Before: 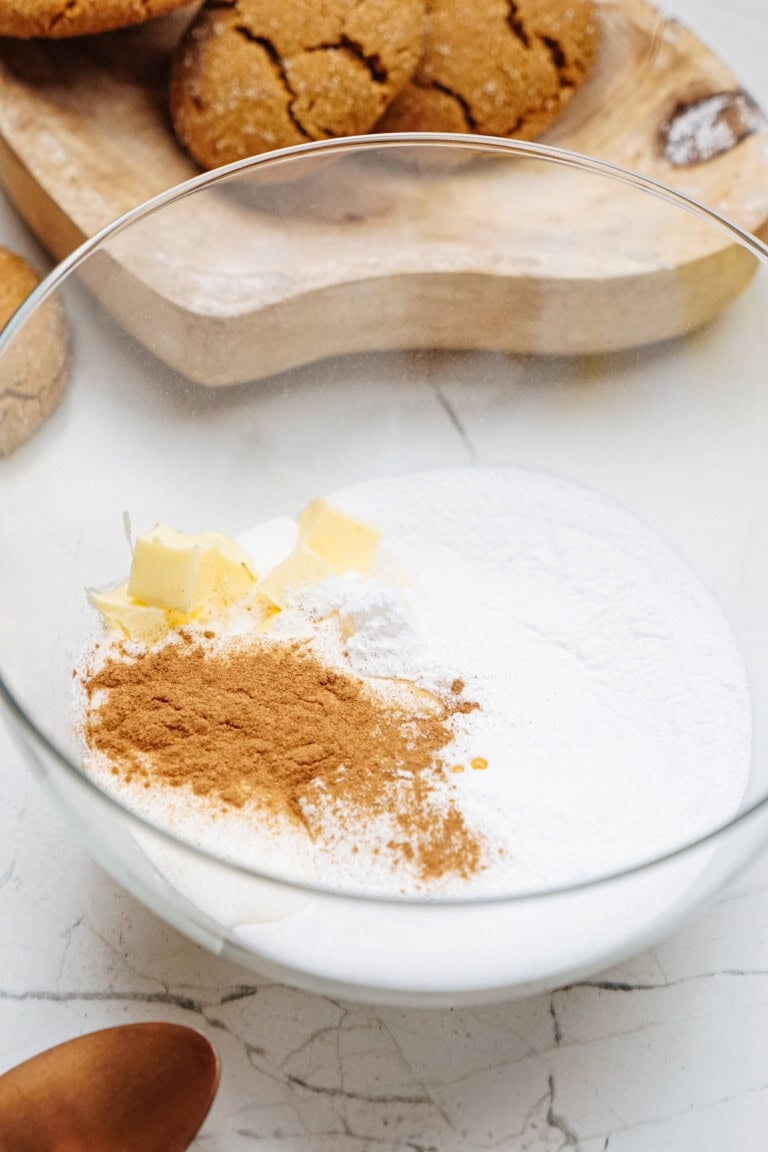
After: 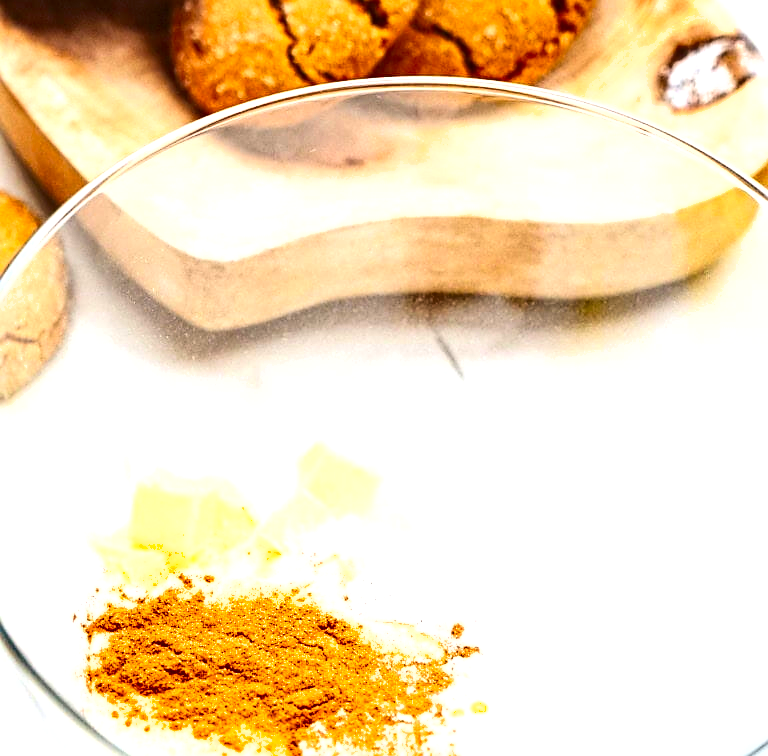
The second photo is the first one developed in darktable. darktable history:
crop and rotate: top 4.872%, bottom 29.442%
sharpen: radius 1.537, amount 0.367, threshold 1.744
tone curve: curves: ch0 [(0, 0) (0.003, 0.014) (0.011, 0.019) (0.025, 0.029) (0.044, 0.047) (0.069, 0.071) (0.1, 0.101) (0.136, 0.131) (0.177, 0.166) (0.224, 0.212) (0.277, 0.263) (0.335, 0.32) (0.399, 0.387) (0.468, 0.459) (0.543, 0.541) (0.623, 0.626) (0.709, 0.717) (0.801, 0.813) (0.898, 0.909) (1, 1)], color space Lab, linked channels, preserve colors none
exposure: black level correction 0, exposure 1.001 EV, compensate highlight preservation false
shadows and highlights: shadows 48.42, highlights -41.32, soften with gaussian
contrast brightness saturation: contrast 0.157, saturation 0.313
